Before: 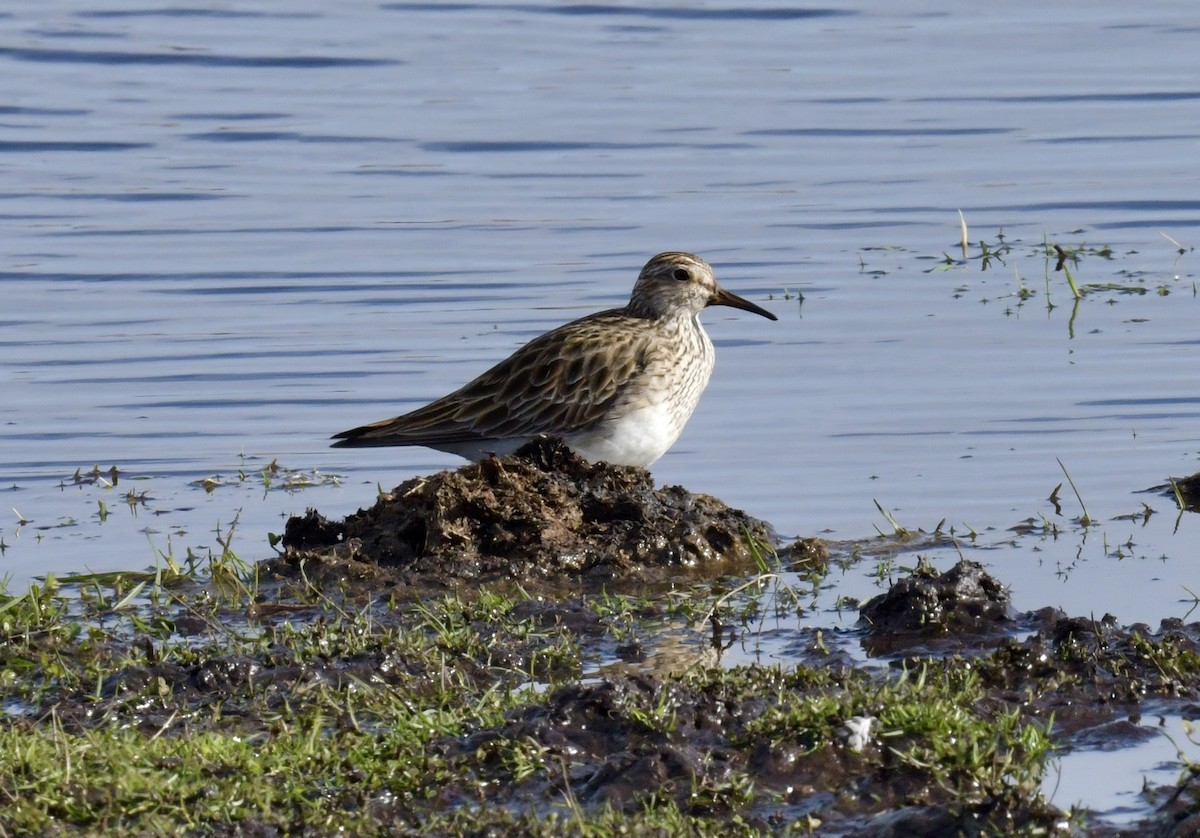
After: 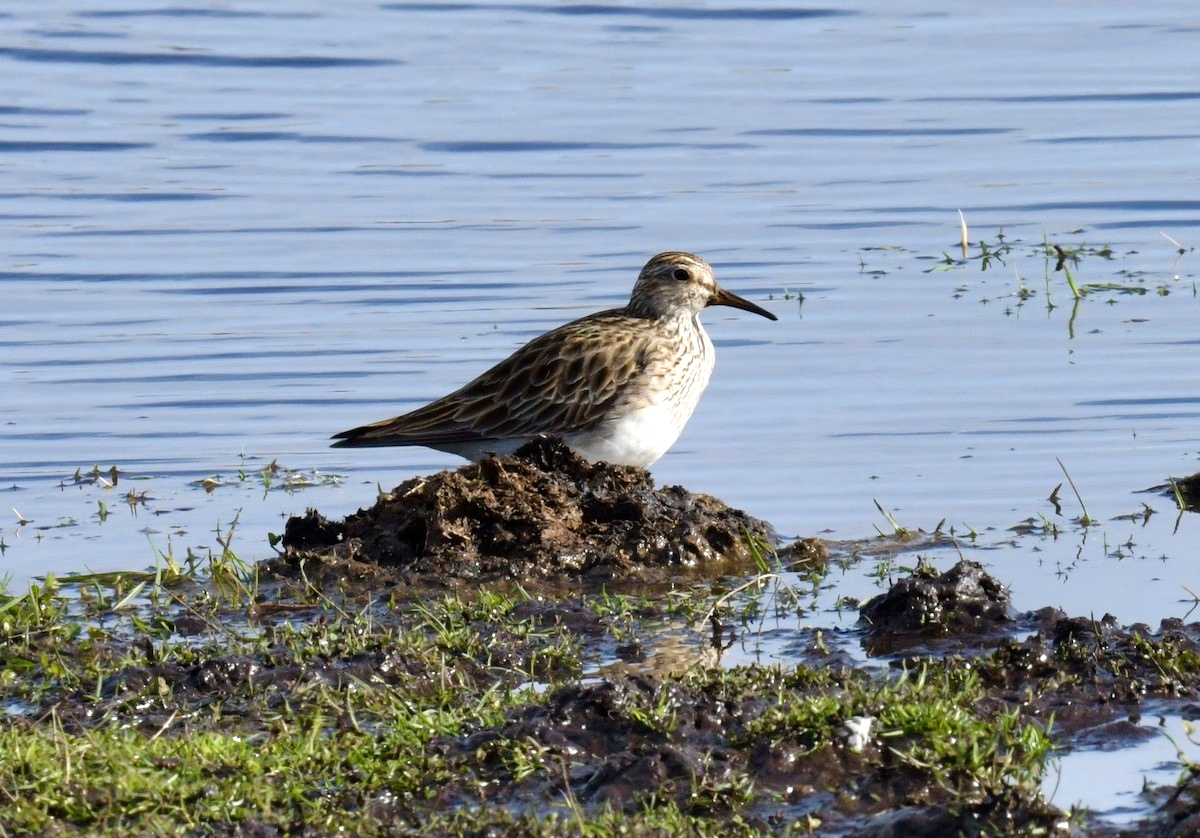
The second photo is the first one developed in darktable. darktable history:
tone equalizer: -8 EV -0.404 EV, -7 EV -0.354 EV, -6 EV -0.308 EV, -5 EV -0.184 EV, -3 EV 0.206 EV, -2 EV 0.327 EV, -1 EV 0.402 EV, +0 EV 0.42 EV
